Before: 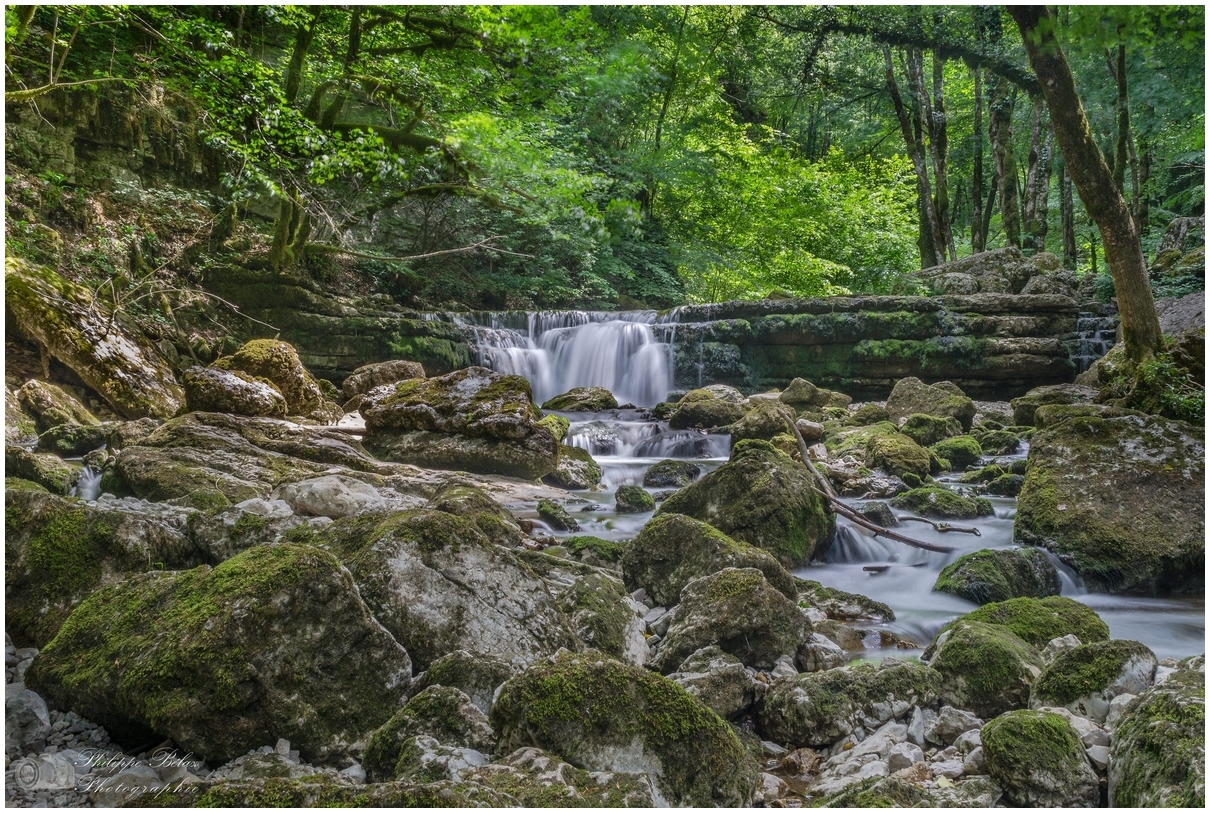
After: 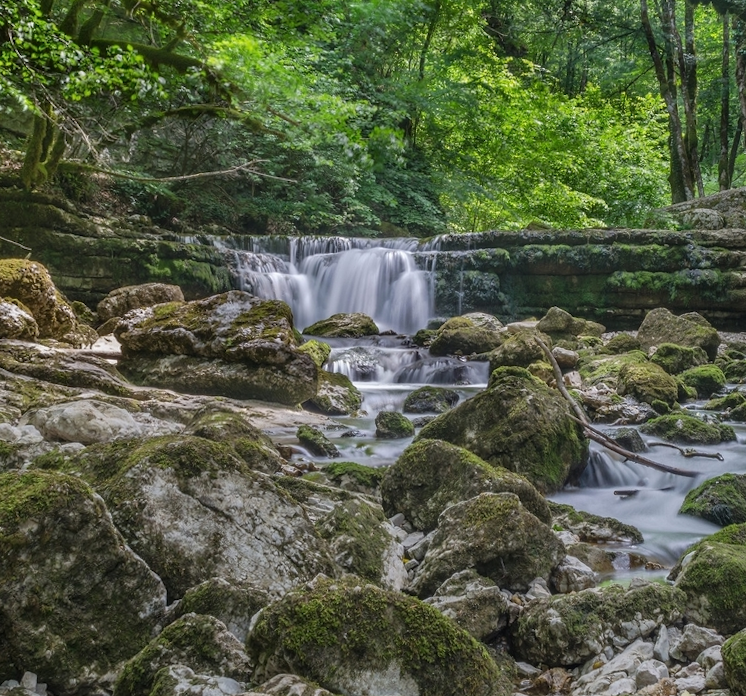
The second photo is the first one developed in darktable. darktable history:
rotate and perspective: rotation 0.679°, lens shift (horizontal) 0.136, crop left 0.009, crop right 0.991, crop top 0.078, crop bottom 0.95
crop and rotate: left 22.918%, top 5.629%, right 14.711%, bottom 2.247%
